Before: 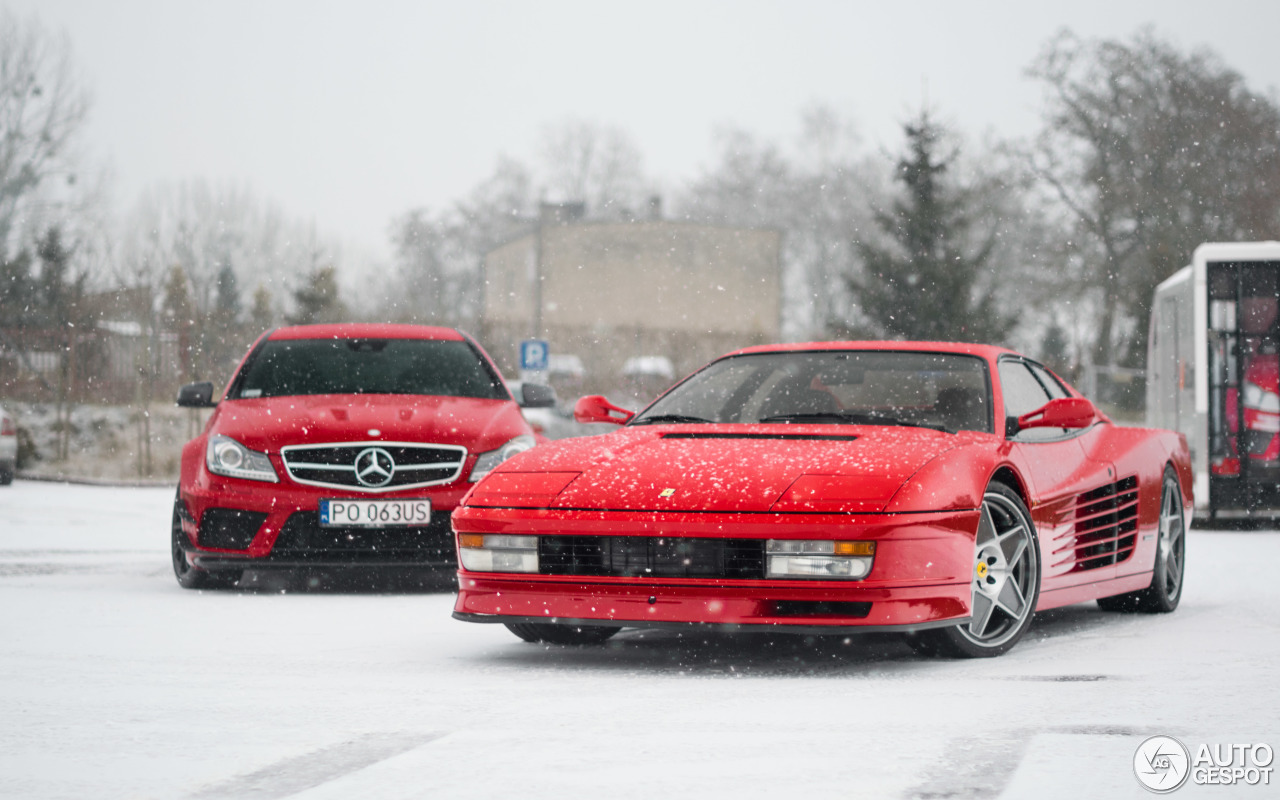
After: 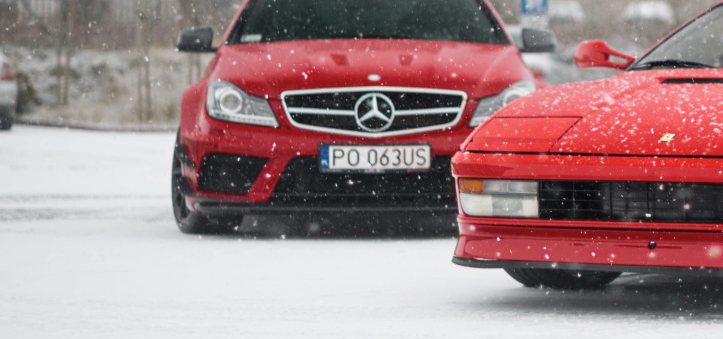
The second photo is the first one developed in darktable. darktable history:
crop: top 44.497%, right 43.503%, bottom 13.07%
contrast brightness saturation: saturation -0.1
